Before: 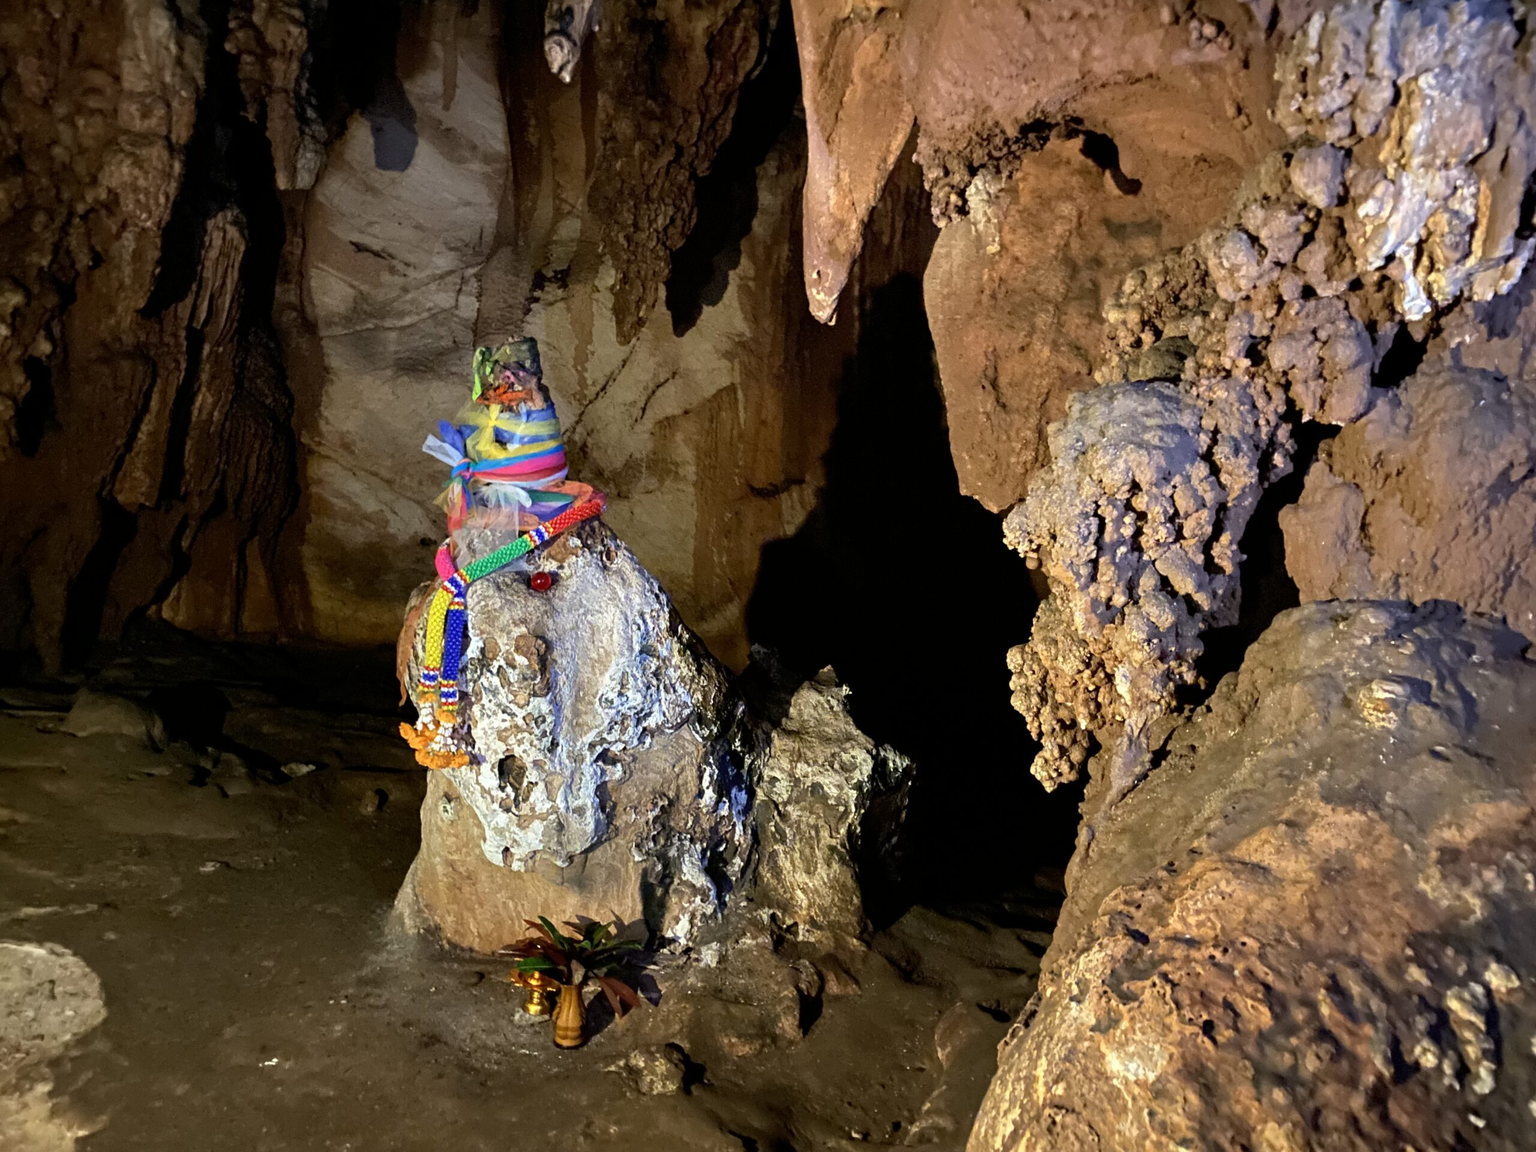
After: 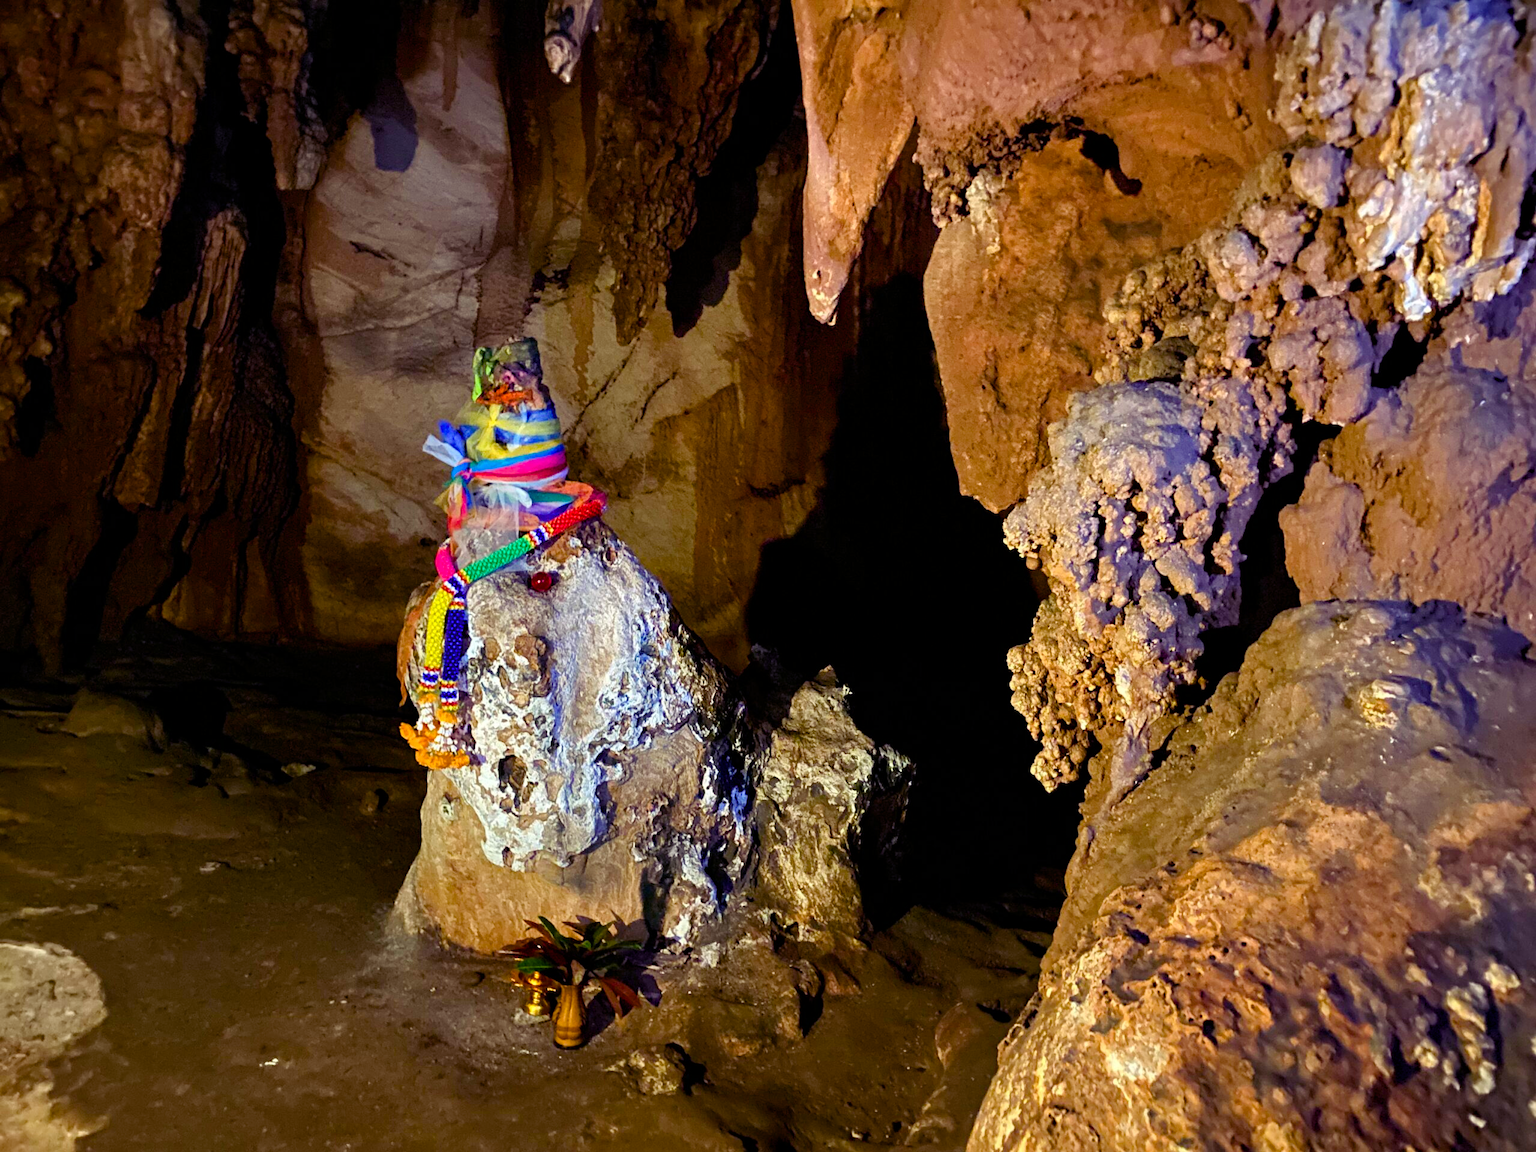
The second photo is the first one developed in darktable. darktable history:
color balance rgb: shadows lift › luminance -21.582%, shadows lift › chroma 9.264%, shadows lift › hue 282.21°, power › hue 170.47°, perceptual saturation grading › global saturation 20%, perceptual saturation grading › highlights -25.742%, perceptual saturation grading › shadows 49.775%, global vibrance 20%
